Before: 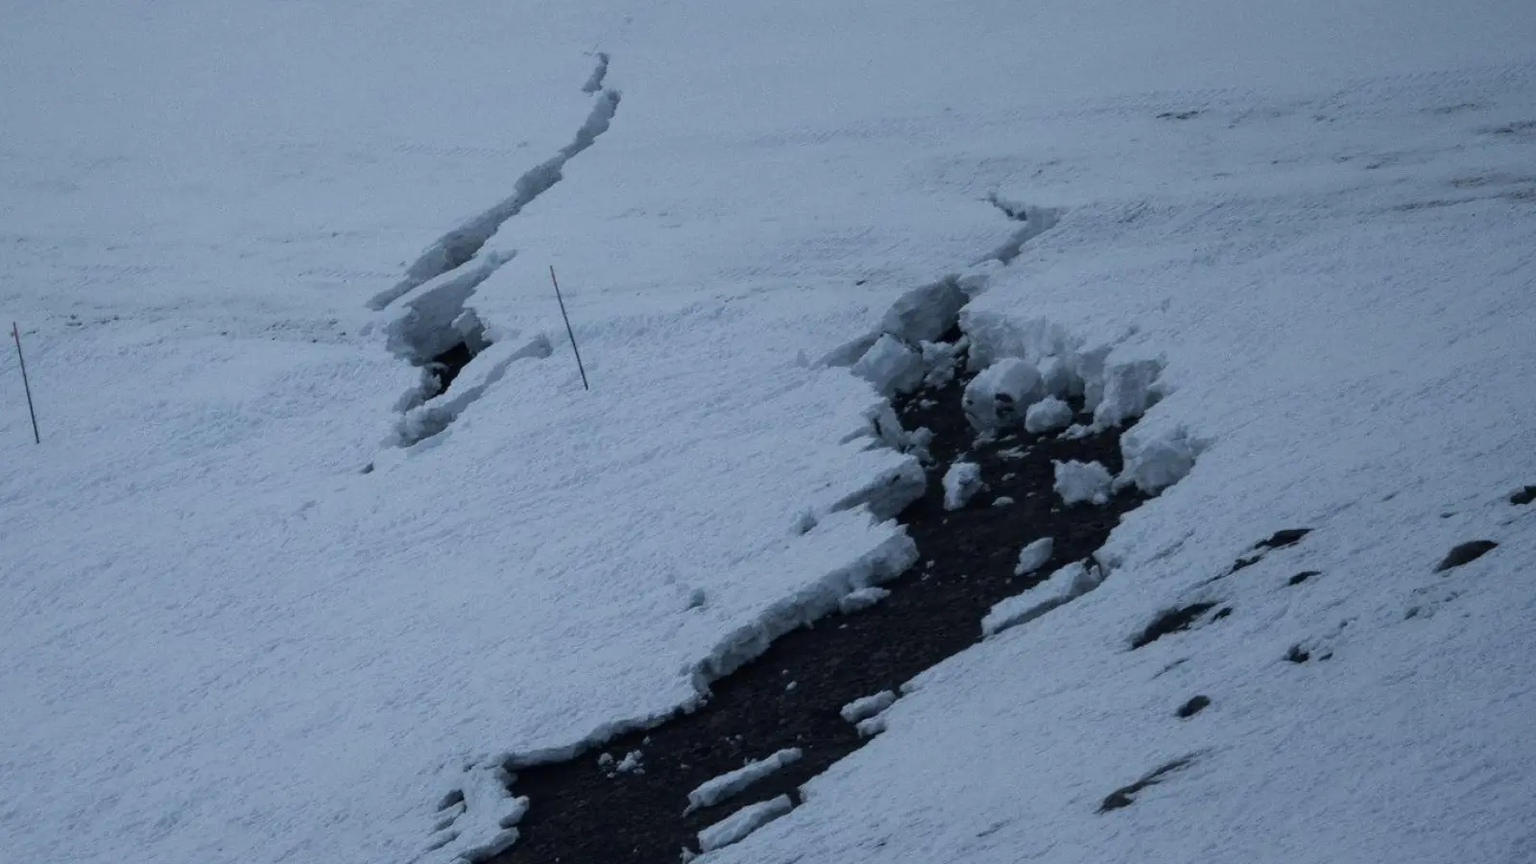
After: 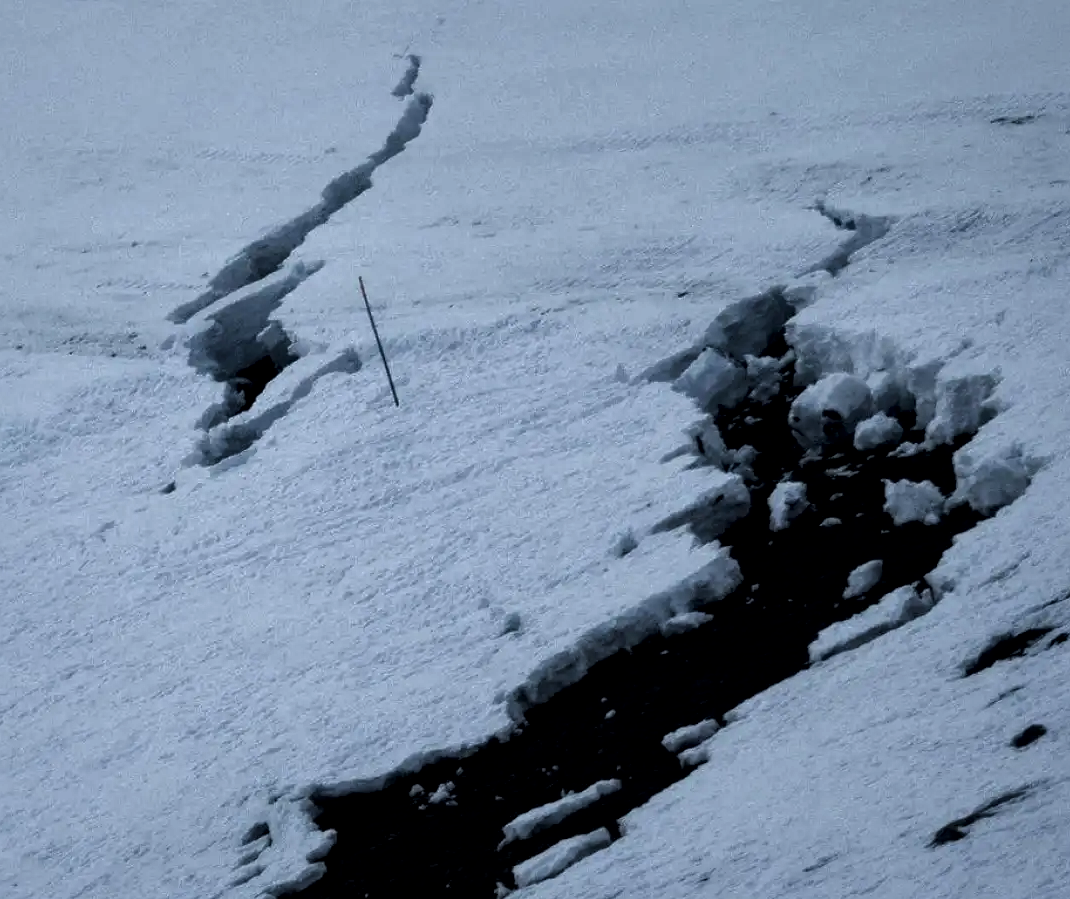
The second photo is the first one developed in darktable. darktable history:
local contrast: mode bilateral grid, contrast 100, coarseness 100, detail 165%, midtone range 0.2
crop and rotate: left 13.483%, right 19.612%
filmic rgb: black relative exposure -8.21 EV, white relative exposure 2.2 EV, target white luminance 99.956%, hardness 7.1, latitude 75.59%, contrast 1.324, highlights saturation mix -2.82%, shadows ↔ highlights balance 30.56%, color science v6 (2022)
